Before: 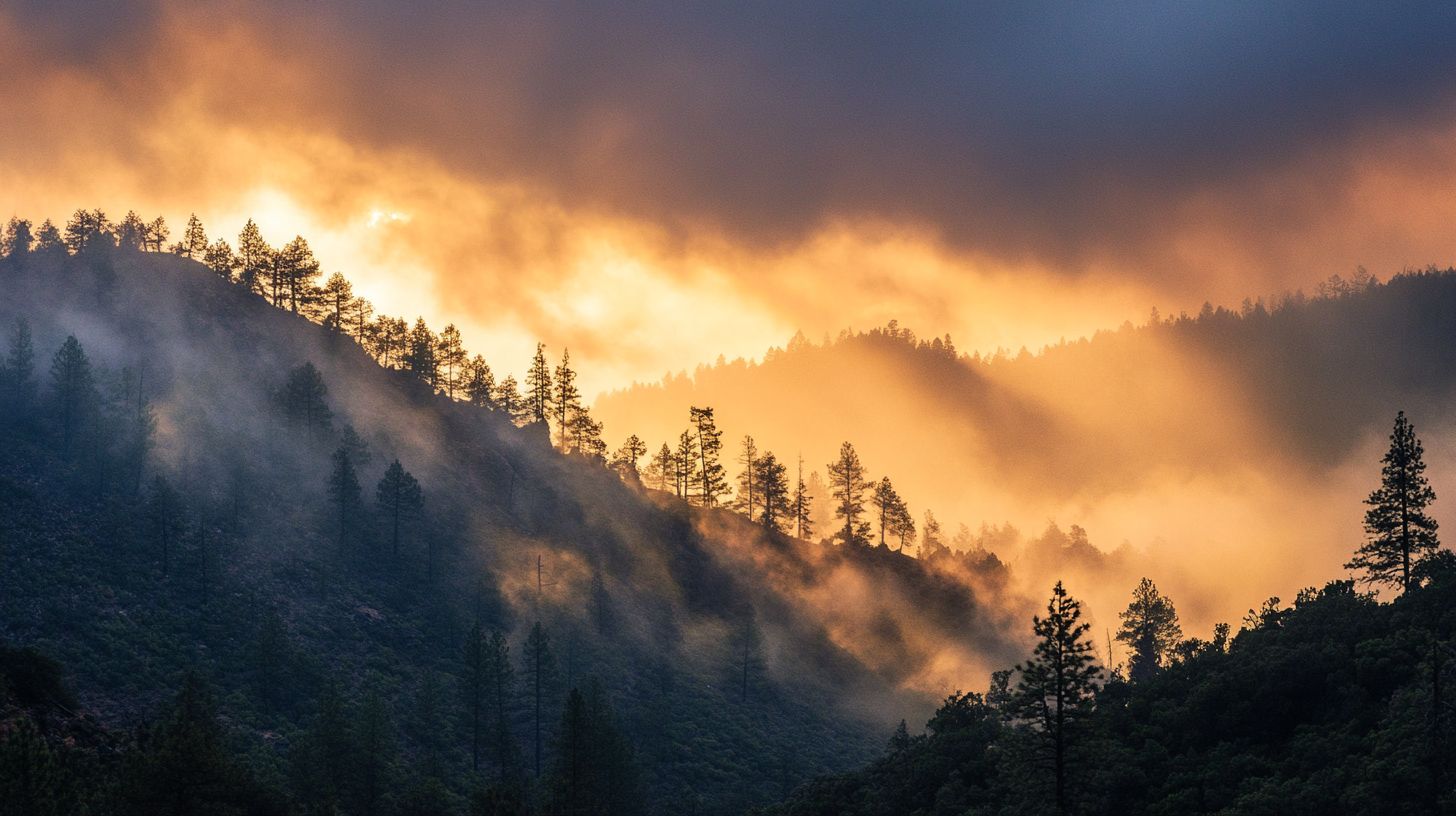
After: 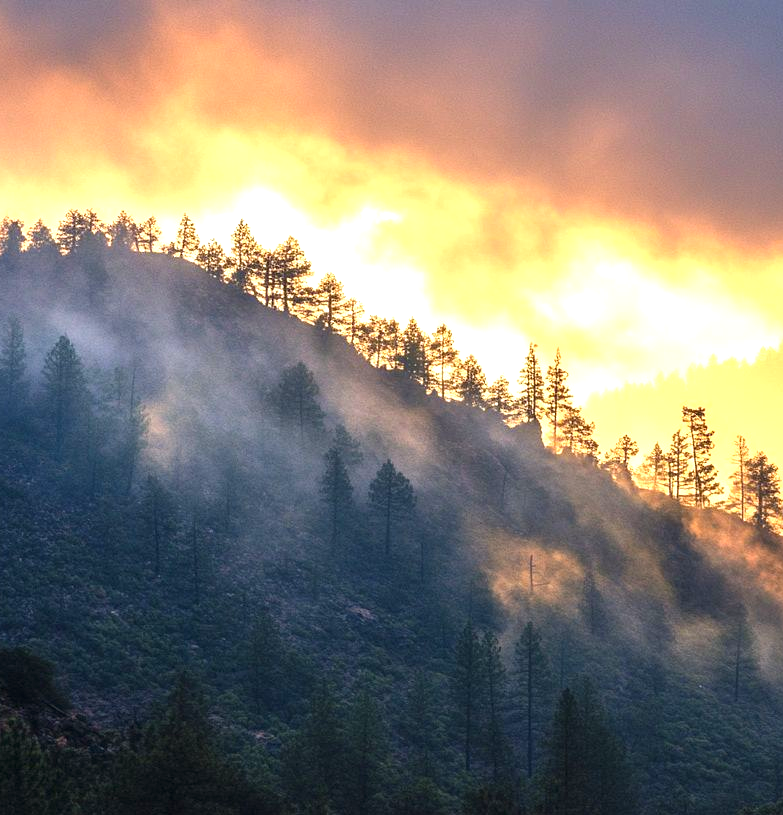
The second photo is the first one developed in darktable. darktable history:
crop: left 0.587%, right 45.588%, bottom 0.086%
exposure: black level correction 0, exposure 1.1 EV, compensate exposure bias true, compensate highlight preservation false
